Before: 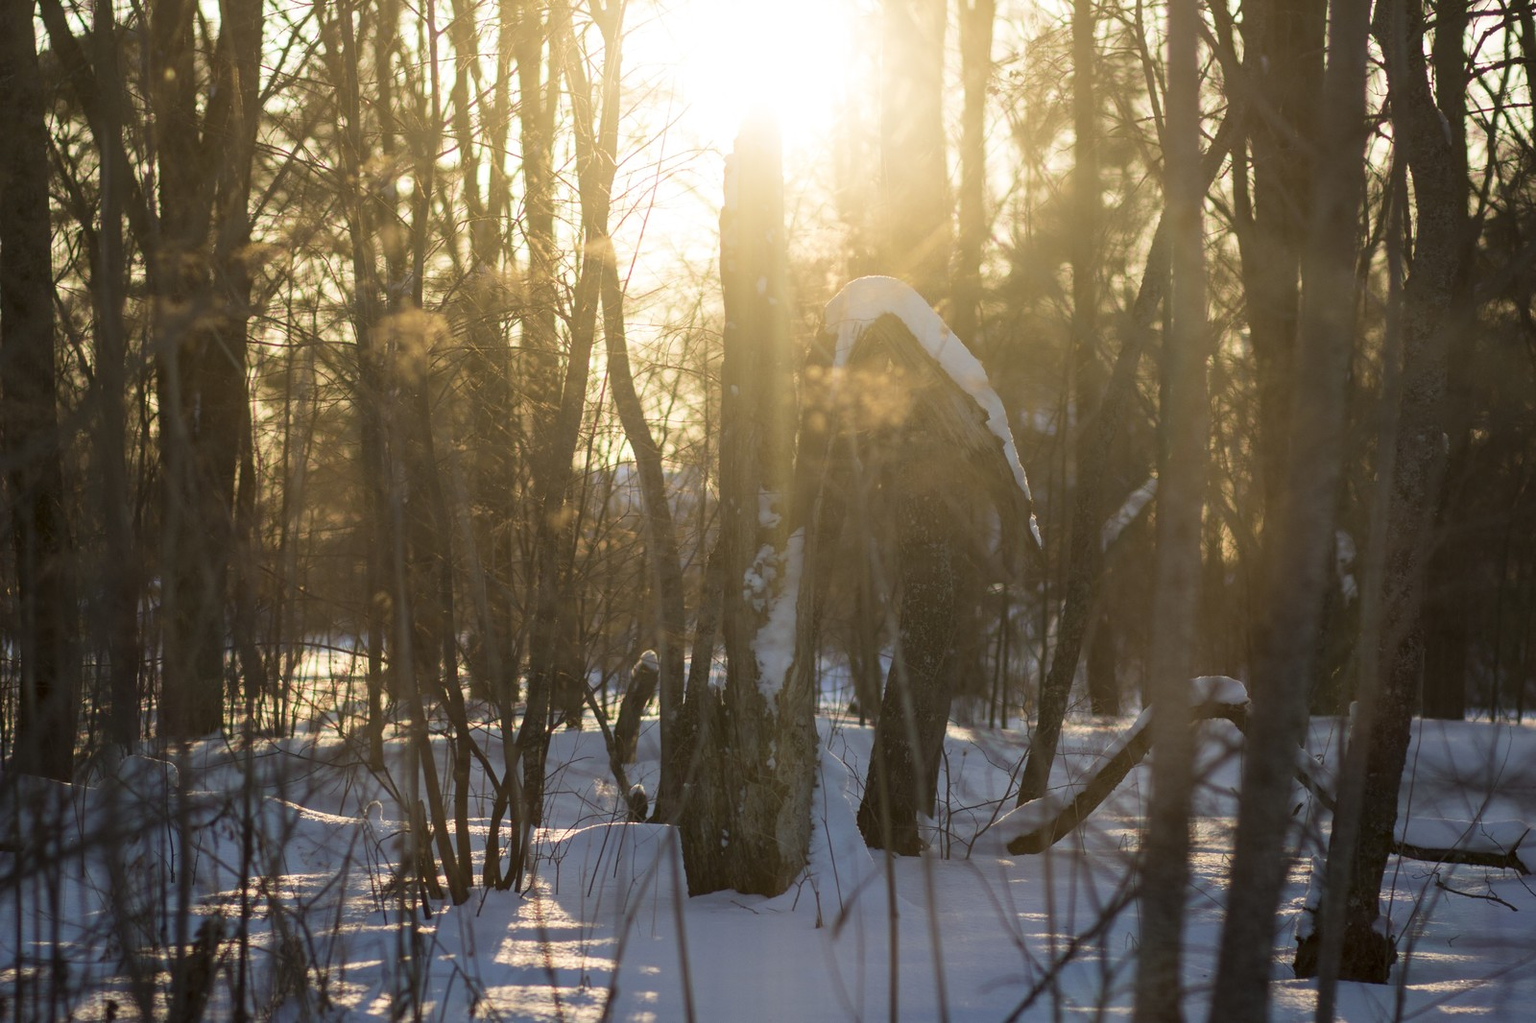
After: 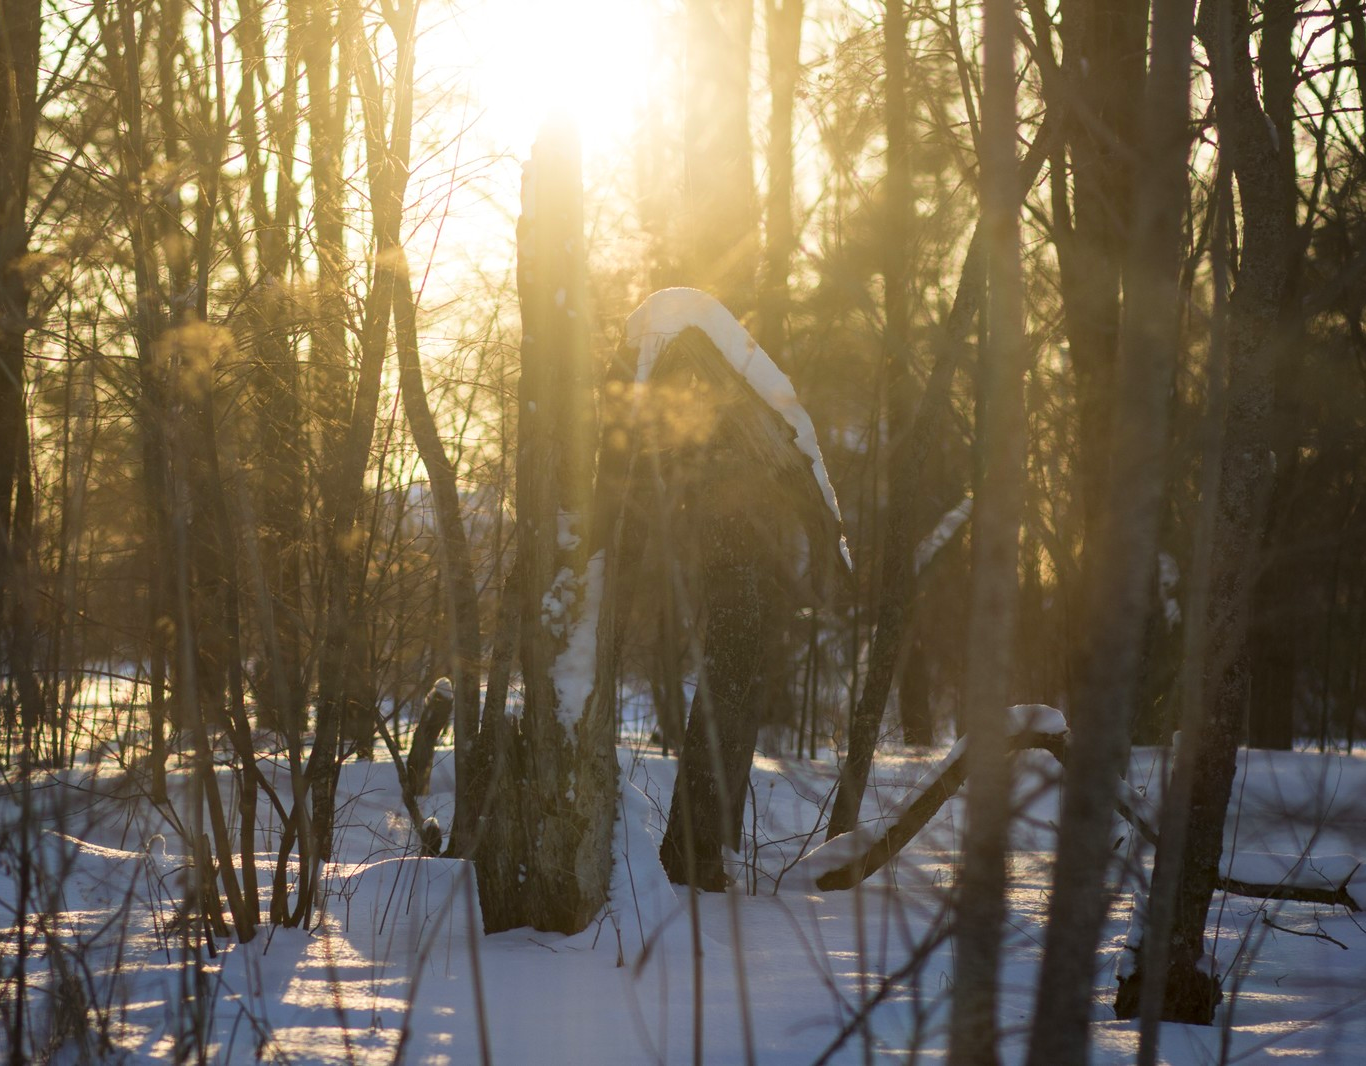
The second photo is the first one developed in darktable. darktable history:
color contrast: green-magenta contrast 1.2, blue-yellow contrast 1.2
crop and rotate: left 14.584%
